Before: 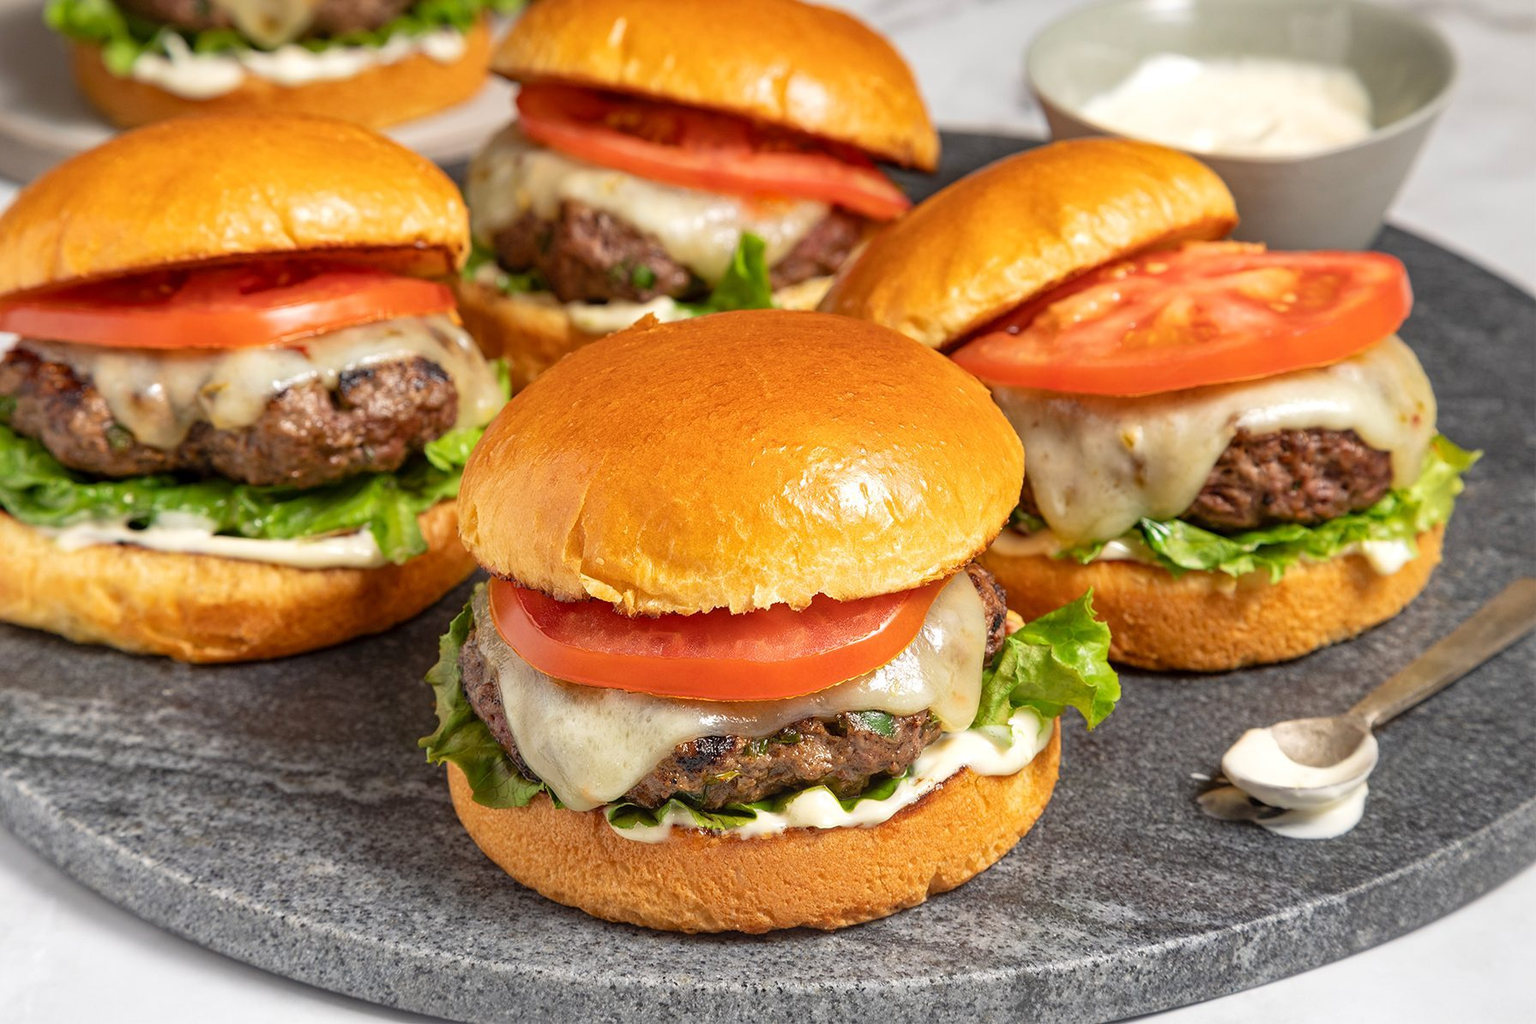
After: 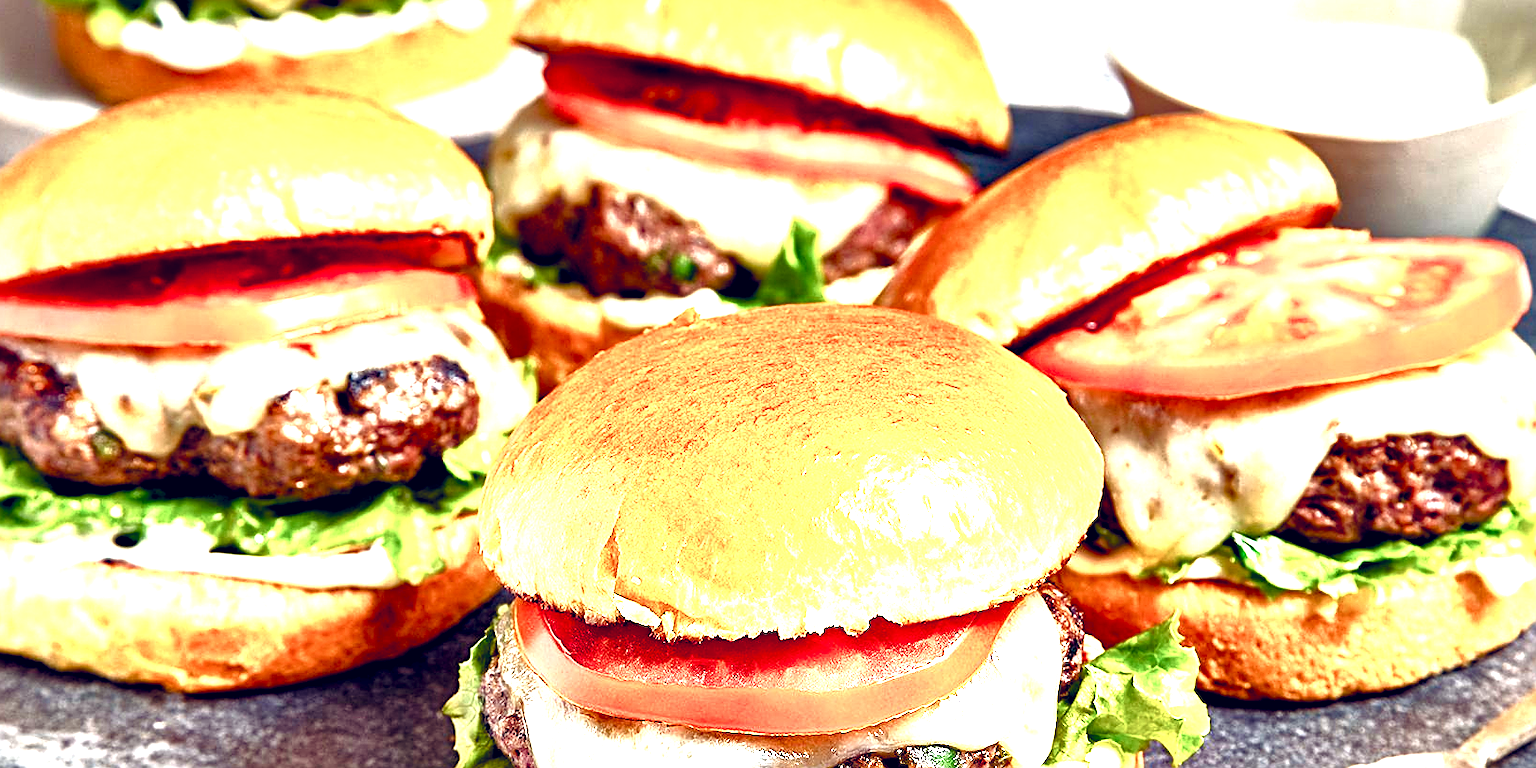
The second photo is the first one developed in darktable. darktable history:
local contrast: mode bilateral grid, contrast 69, coarseness 74, detail 180%, midtone range 0.2
sharpen: on, module defaults
contrast equalizer: y [[0.6 ×6], [0.55 ×6], [0 ×6], [0 ×6], [0 ×6]]
exposure: black level correction 0, exposure 1.661 EV, compensate exposure bias true, compensate highlight preservation false
crop: left 1.541%, top 3.411%, right 7.678%, bottom 28.46%
color balance rgb: shadows lift › luminance 0.301%, shadows lift › chroma 6.719%, shadows lift › hue 301.93°, global offset › luminance 0.376%, global offset › chroma 0.217%, global offset › hue 254.69°, perceptual saturation grading › global saturation 20%, perceptual saturation grading › highlights -50.232%, perceptual saturation grading › shadows 30.175%, global vibrance 44.176%
base curve: curves: ch0 [(0, 0) (0.303, 0.277) (1, 1)], preserve colors none
